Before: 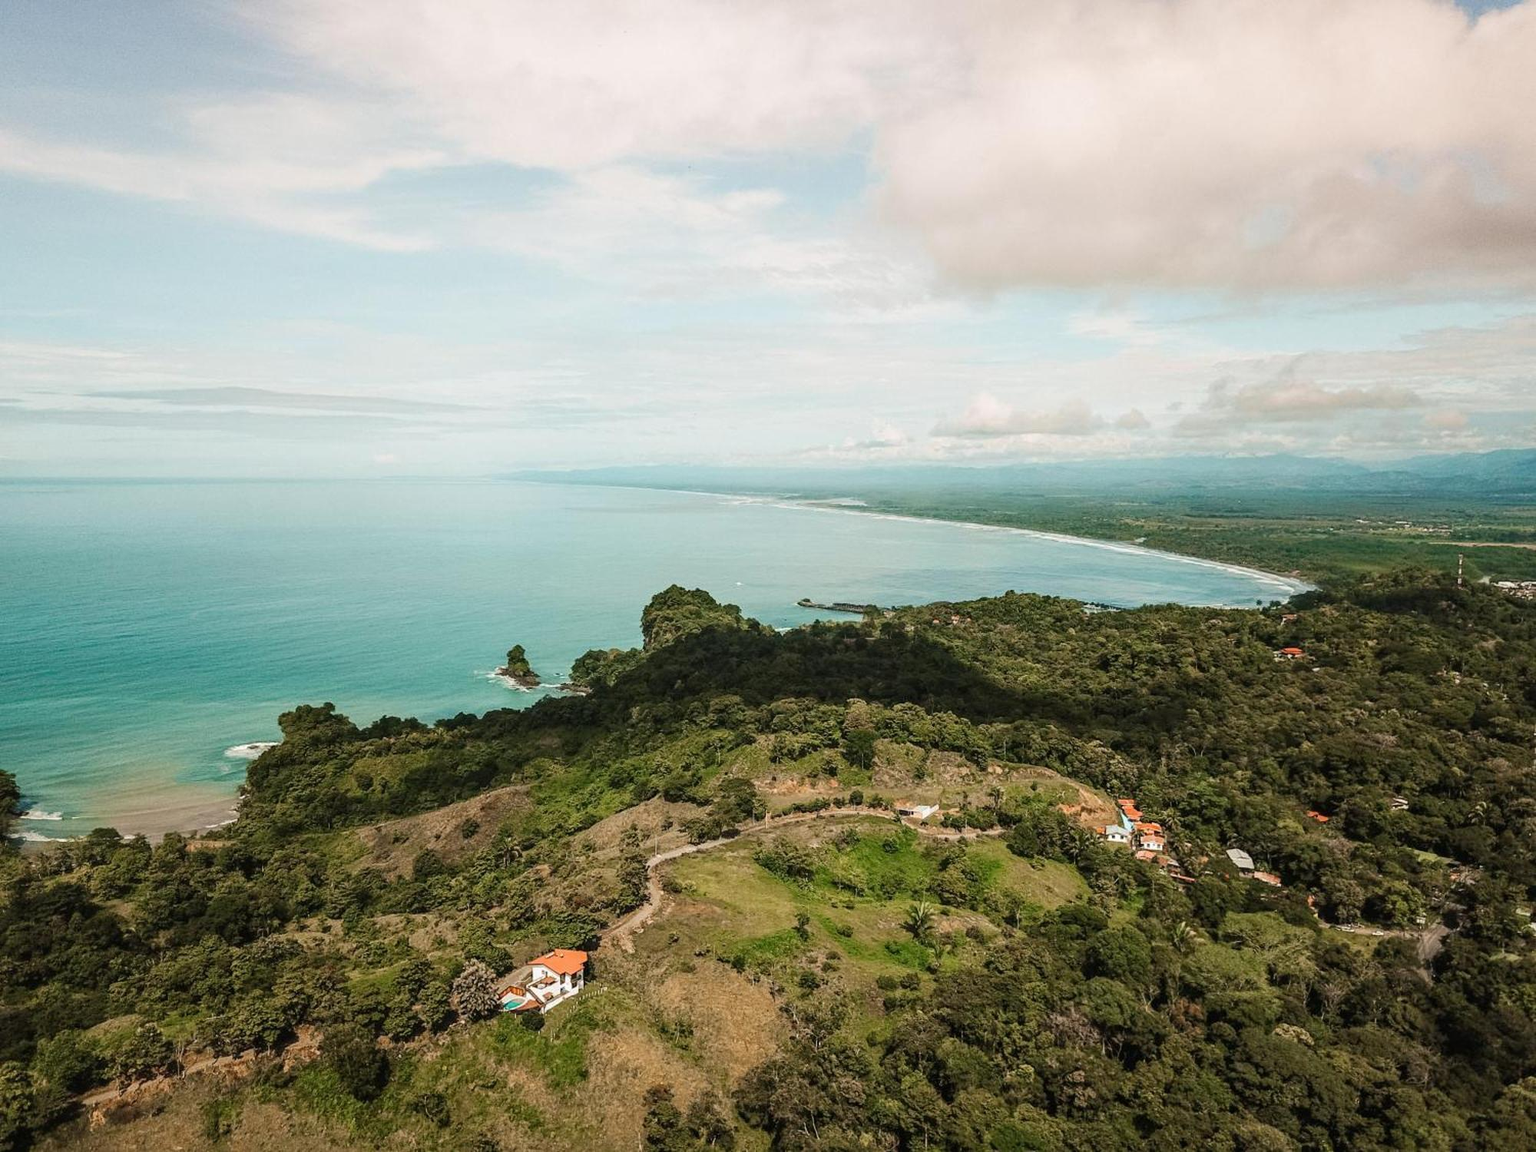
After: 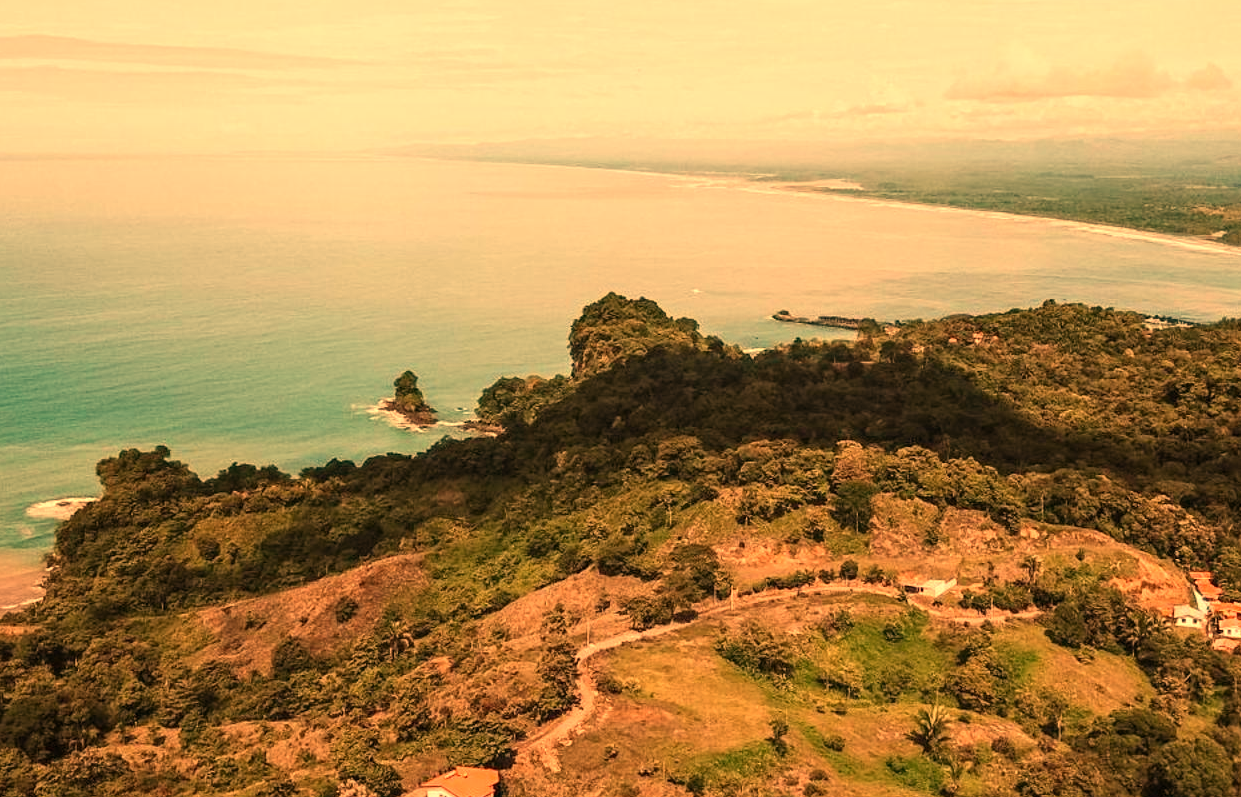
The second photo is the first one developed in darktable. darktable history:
crop: left 13.312%, top 31.28%, right 24.627%, bottom 15.582%
white balance: red 1.467, blue 0.684
